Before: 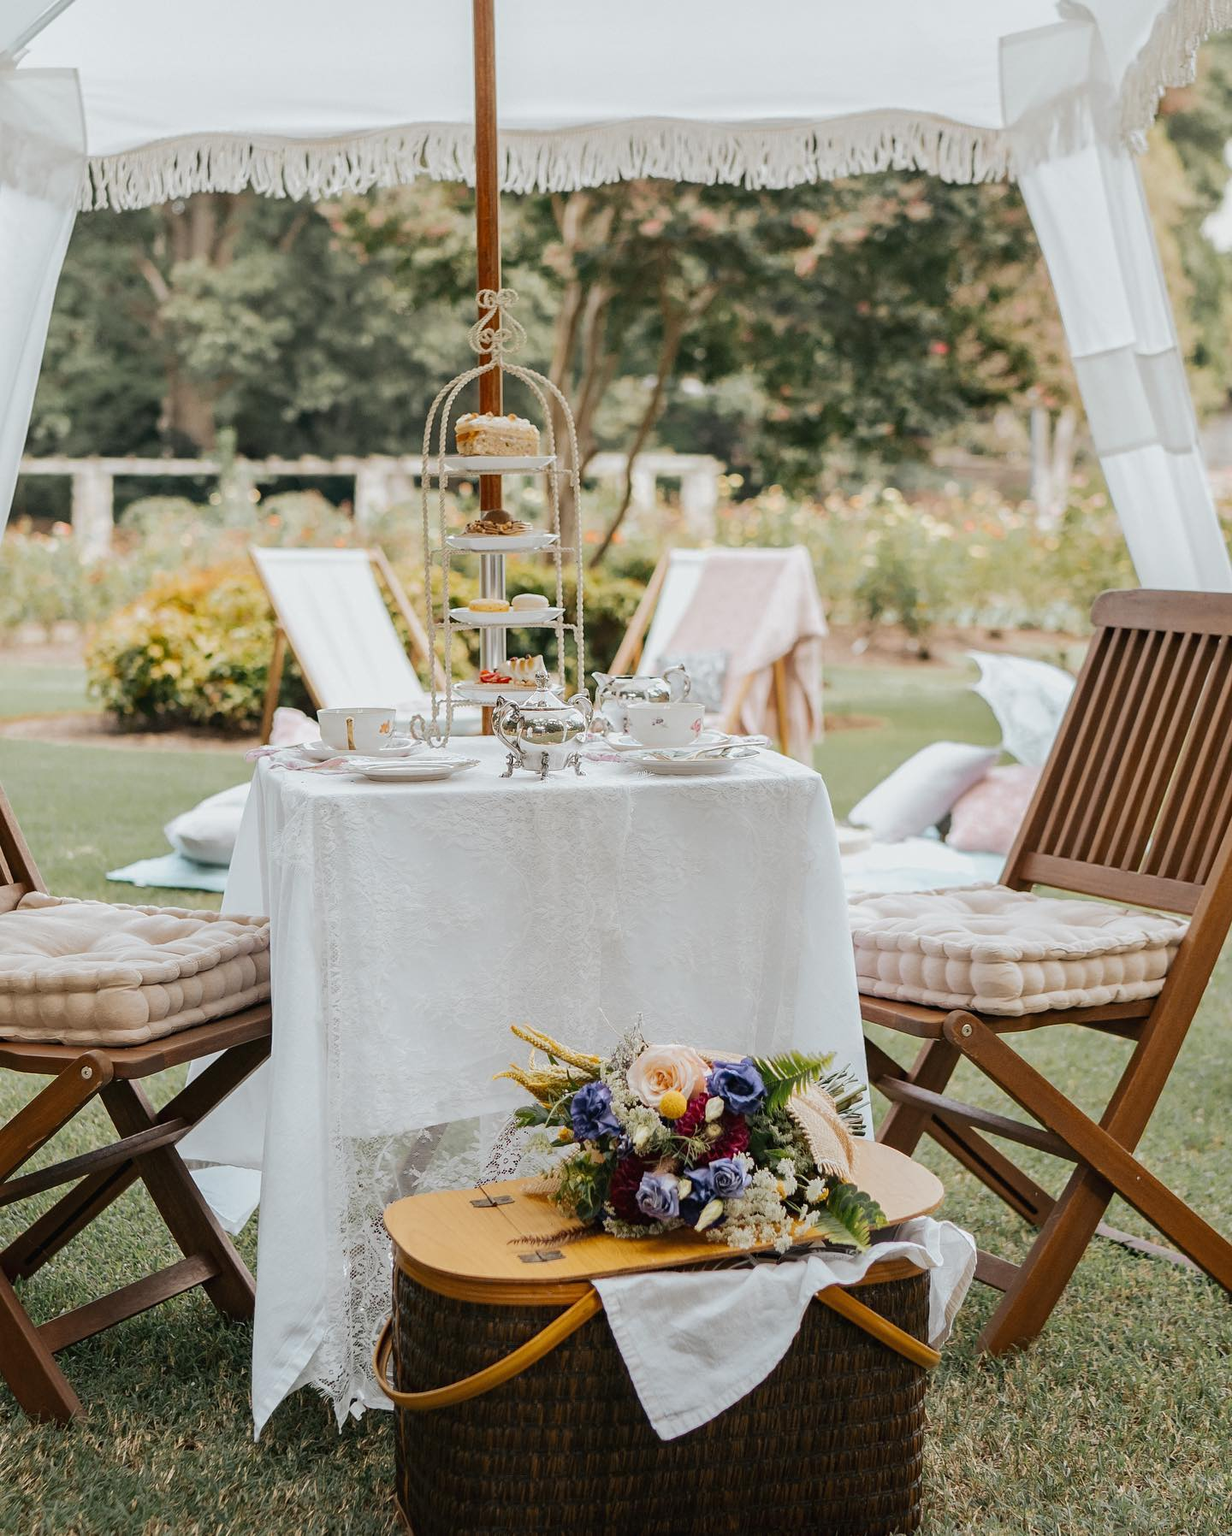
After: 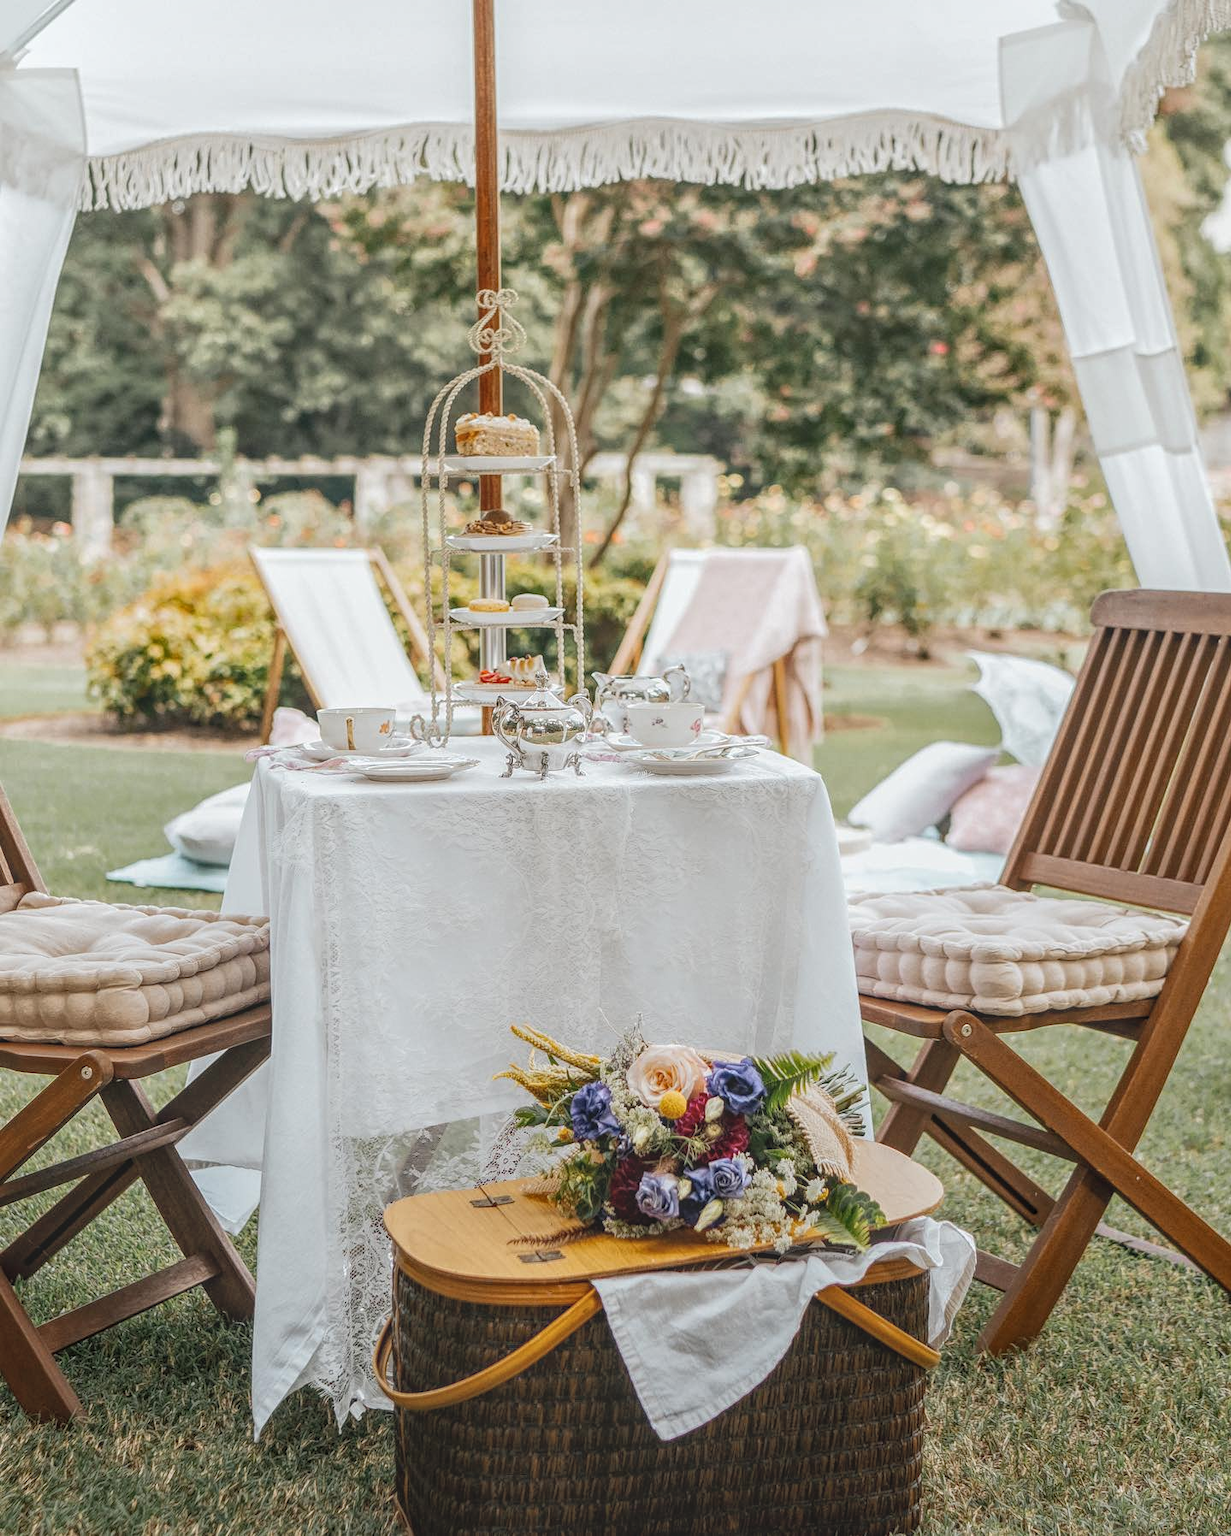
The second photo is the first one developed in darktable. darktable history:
shadows and highlights: shadows 0, highlights 40
local contrast: highlights 66%, shadows 33%, detail 166%, midtone range 0.2
